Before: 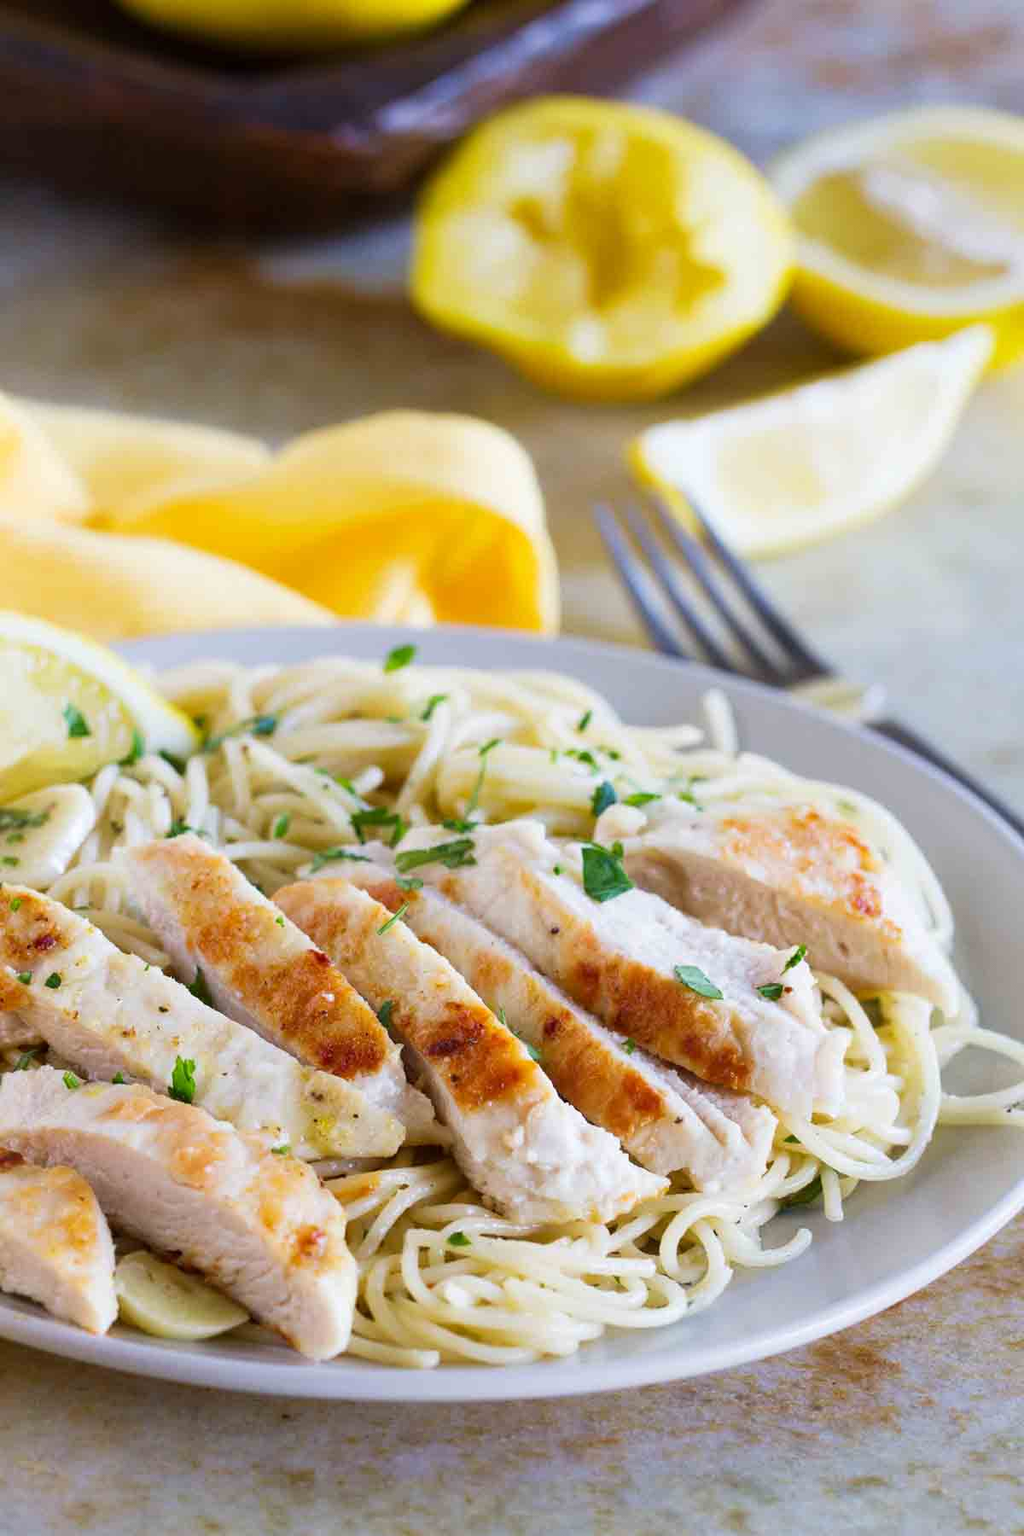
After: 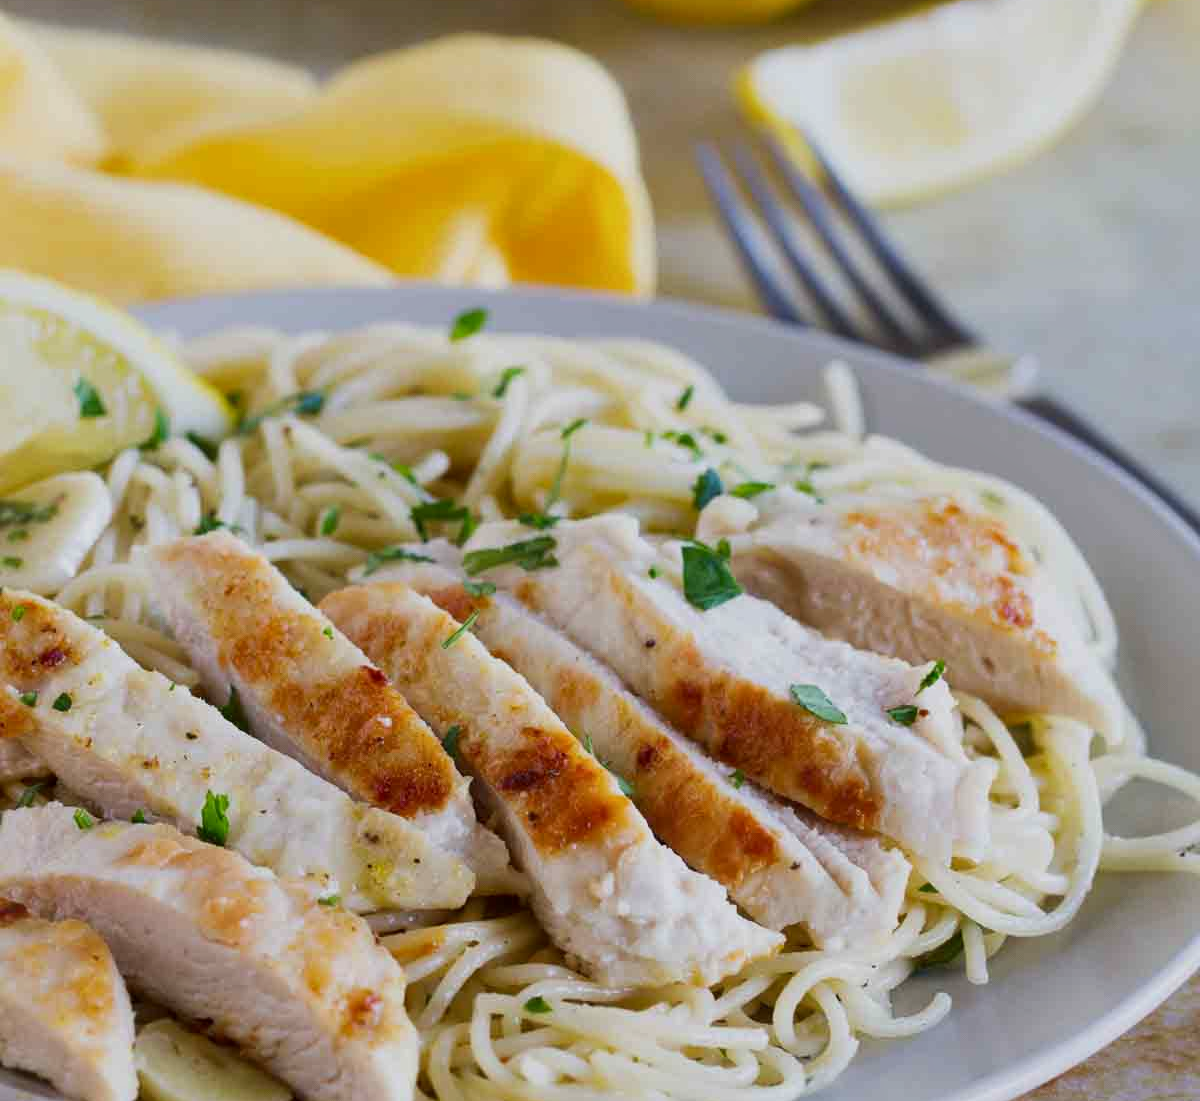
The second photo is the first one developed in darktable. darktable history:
color zones: curves: ch1 [(0, 0.469) (0.001, 0.469) (0.12, 0.446) (0.248, 0.469) (0.5, 0.5) (0.748, 0.5) (0.999, 0.469) (1, 0.469)], mix -94.48%
crop and rotate: top 24.869%, bottom 13.949%
exposure: exposure -0.486 EV, compensate exposure bias true, compensate highlight preservation false
local contrast: mode bilateral grid, contrast 20, coarseness 49, detail 119%, midtone range 0.2
